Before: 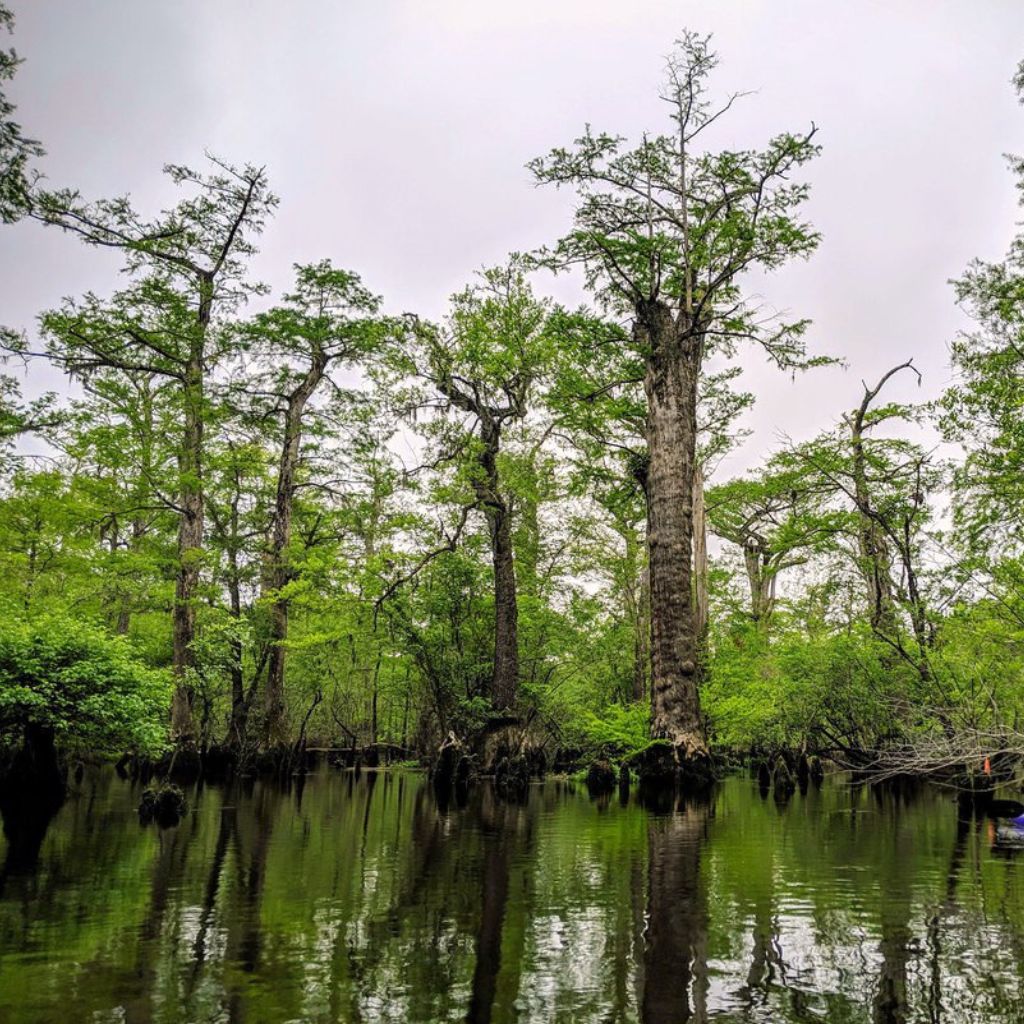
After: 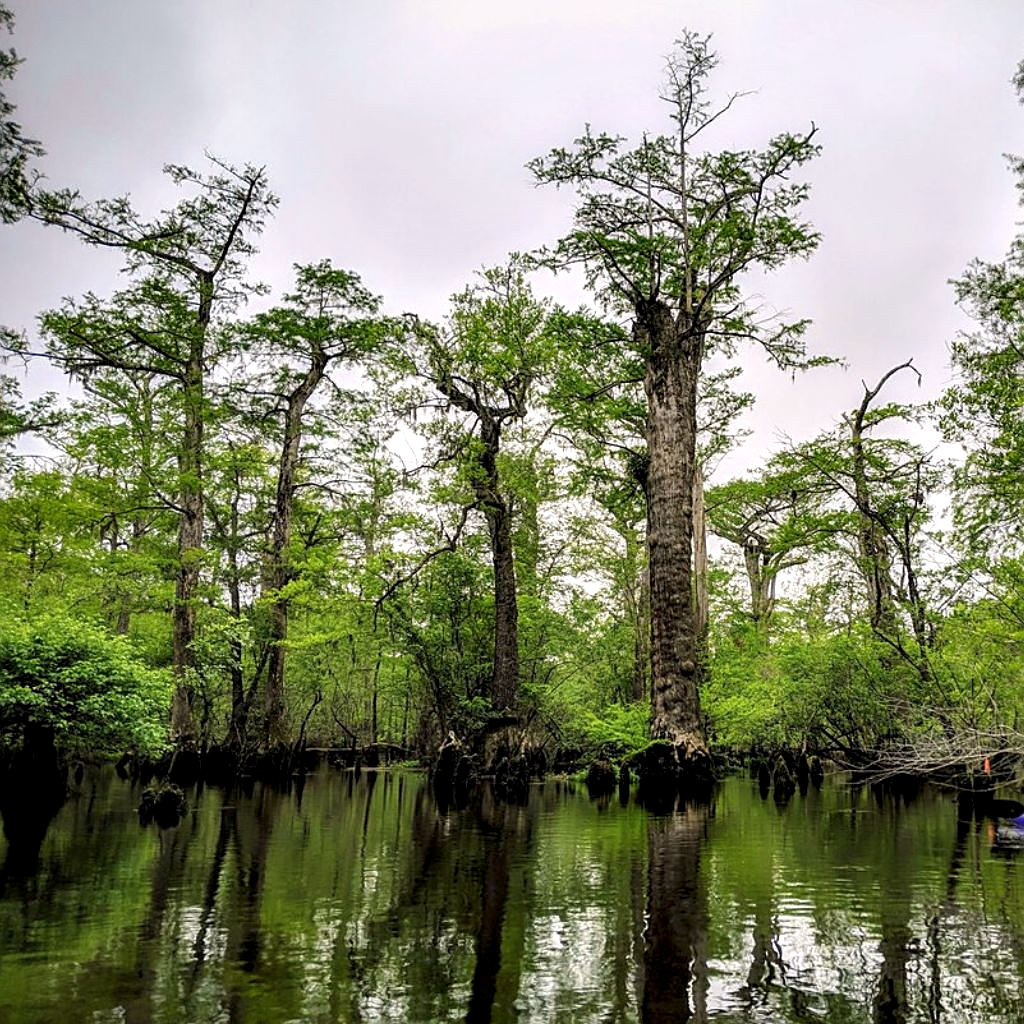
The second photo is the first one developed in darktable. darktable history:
sharpen: on, module defaults
contrast equalizer: y [[0.579, 0.58, 0.505, 0.5, 0.5, 0.5], [0.5 ×6], [0.5 ×6], [0 ×6], [0 ×6]]
